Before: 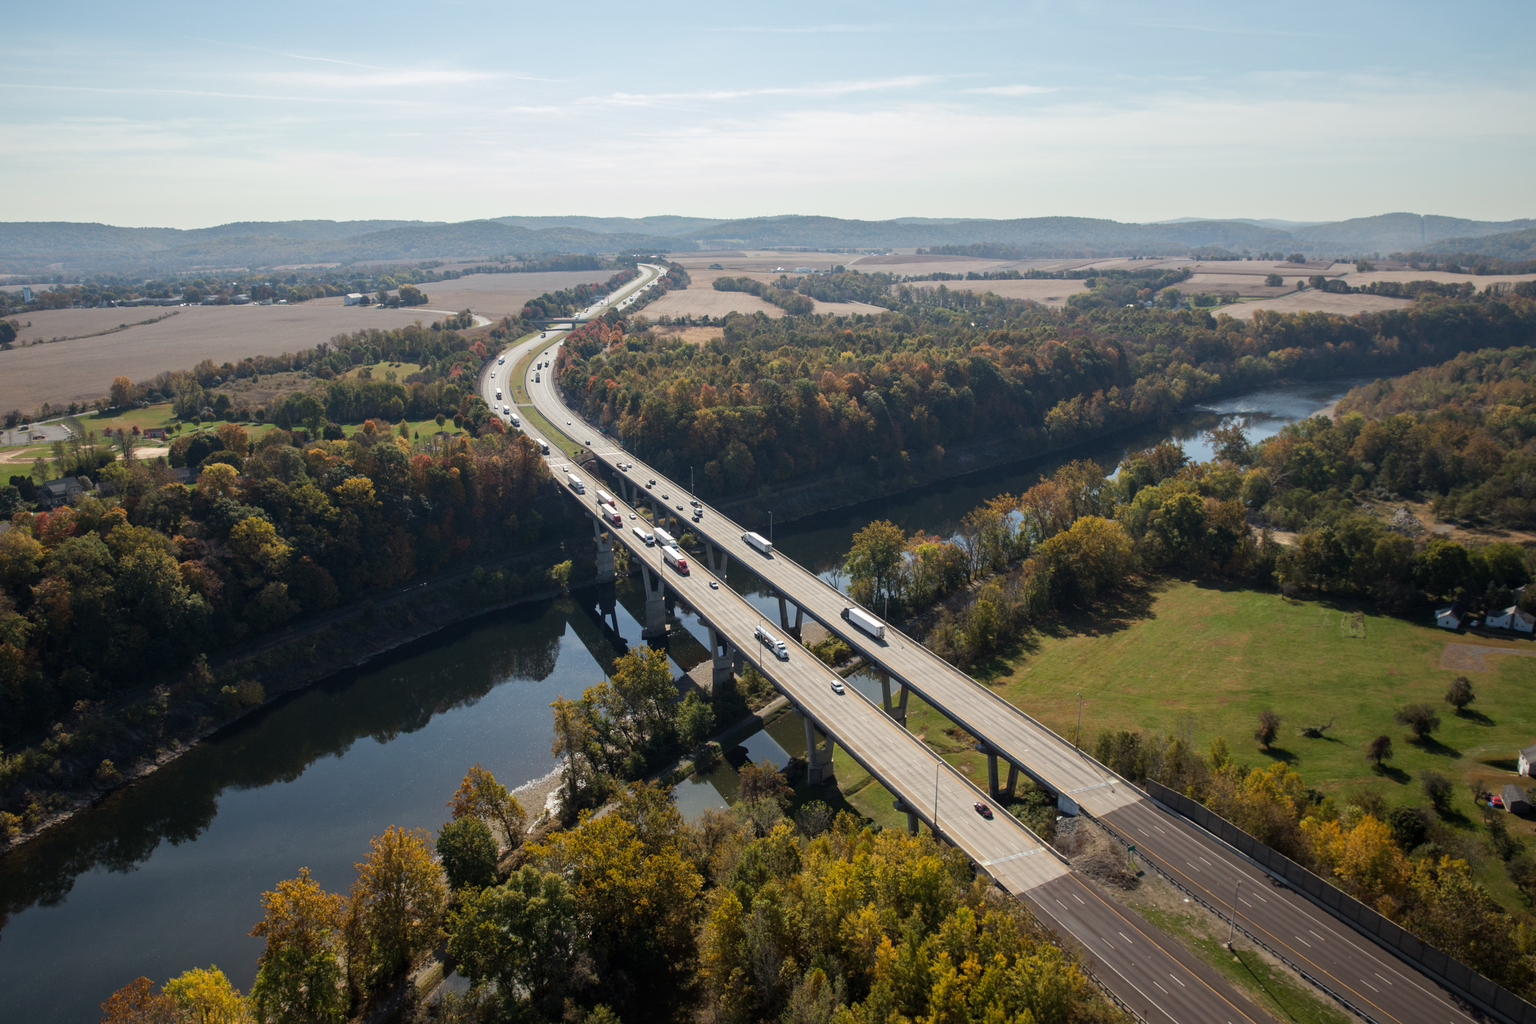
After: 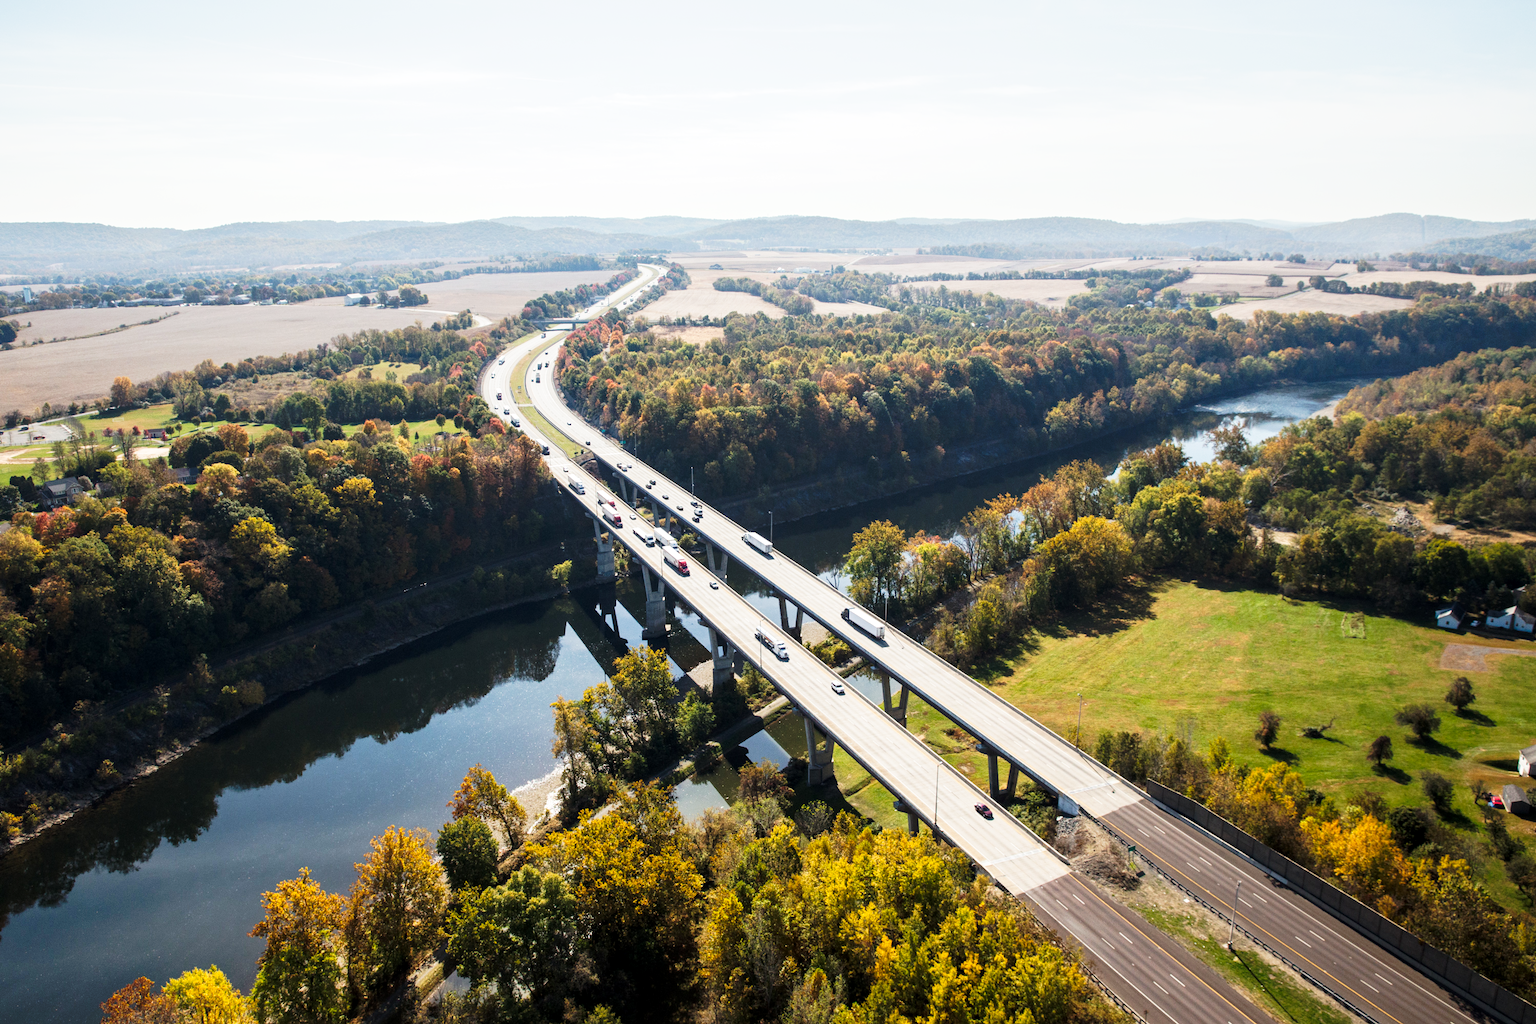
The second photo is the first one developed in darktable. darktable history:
tone curve: curves: ch0 [(0, 0) (0.003, 0.003) (0.011, 0.013) (0.025, 0.028) (0.044, 0.05) (0.069, 0.078) (0.1, 0.113) (0.136, 0.153) (0.177, 0.2) (0.224, 0.271) (0.277, 0.374) (0.335, 0.47) (0.399, 0.574) (0.468, 0.688) (0.543, 0.79) (0.623, 0.859) (0.709, 0.919) (0.801, 0.957) (0.898, 0.978) (1, 1)], preserve colors none
local contrast: highlights 100%, shadows 100%, detail 120%, midtone range 0.2
